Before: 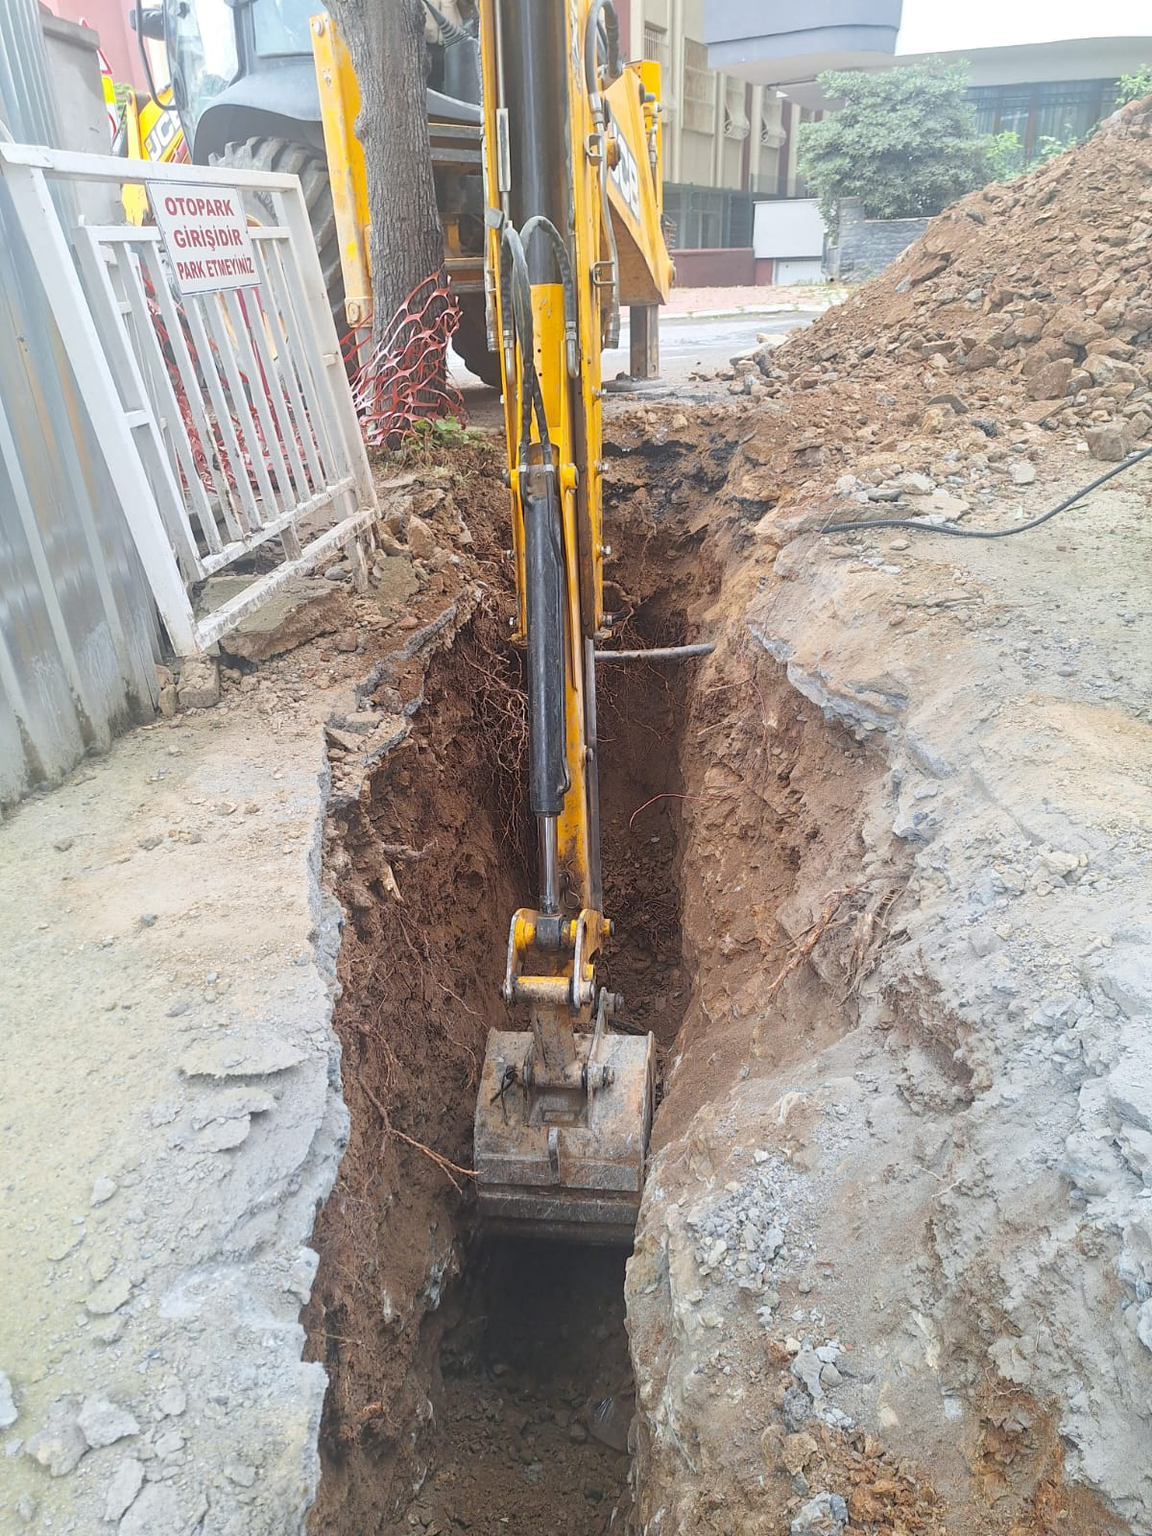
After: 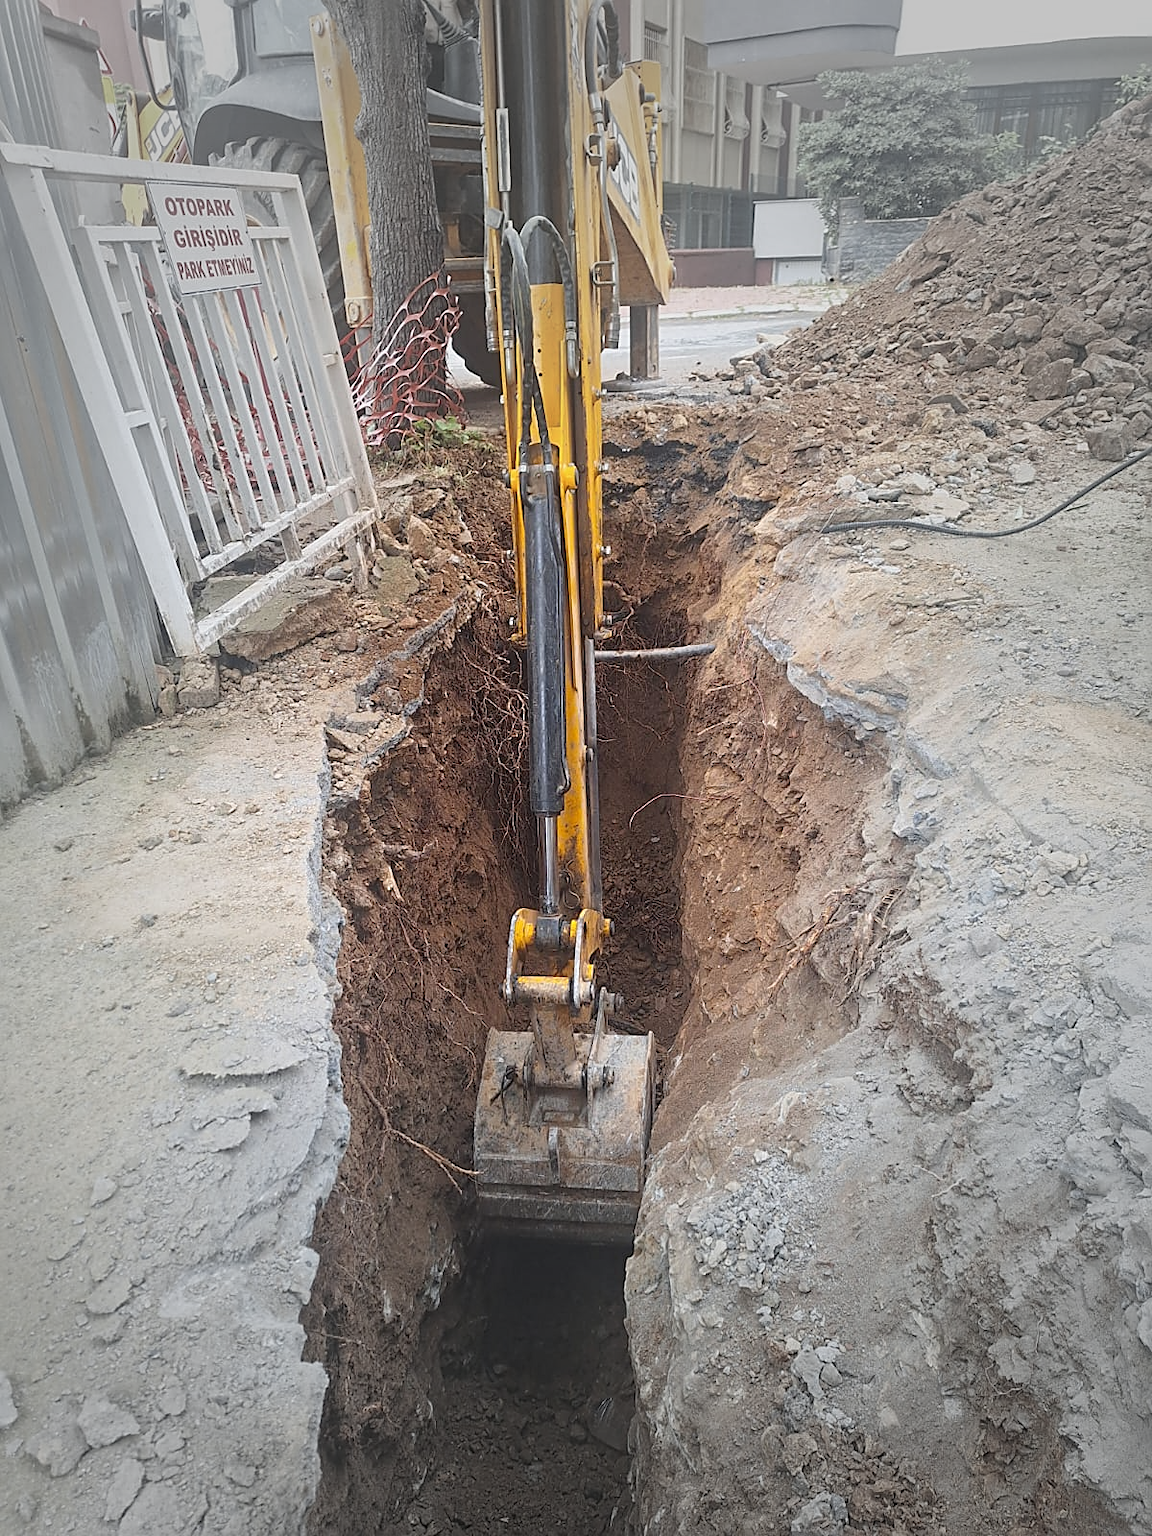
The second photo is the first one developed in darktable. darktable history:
sharpen: on, module defaults
vignetting: fall-off start 33.35%, fall-off radius 64.81%, brightness -0.45, saturation -0.686, center (-0.01, 0), width/height ratio 0.958
